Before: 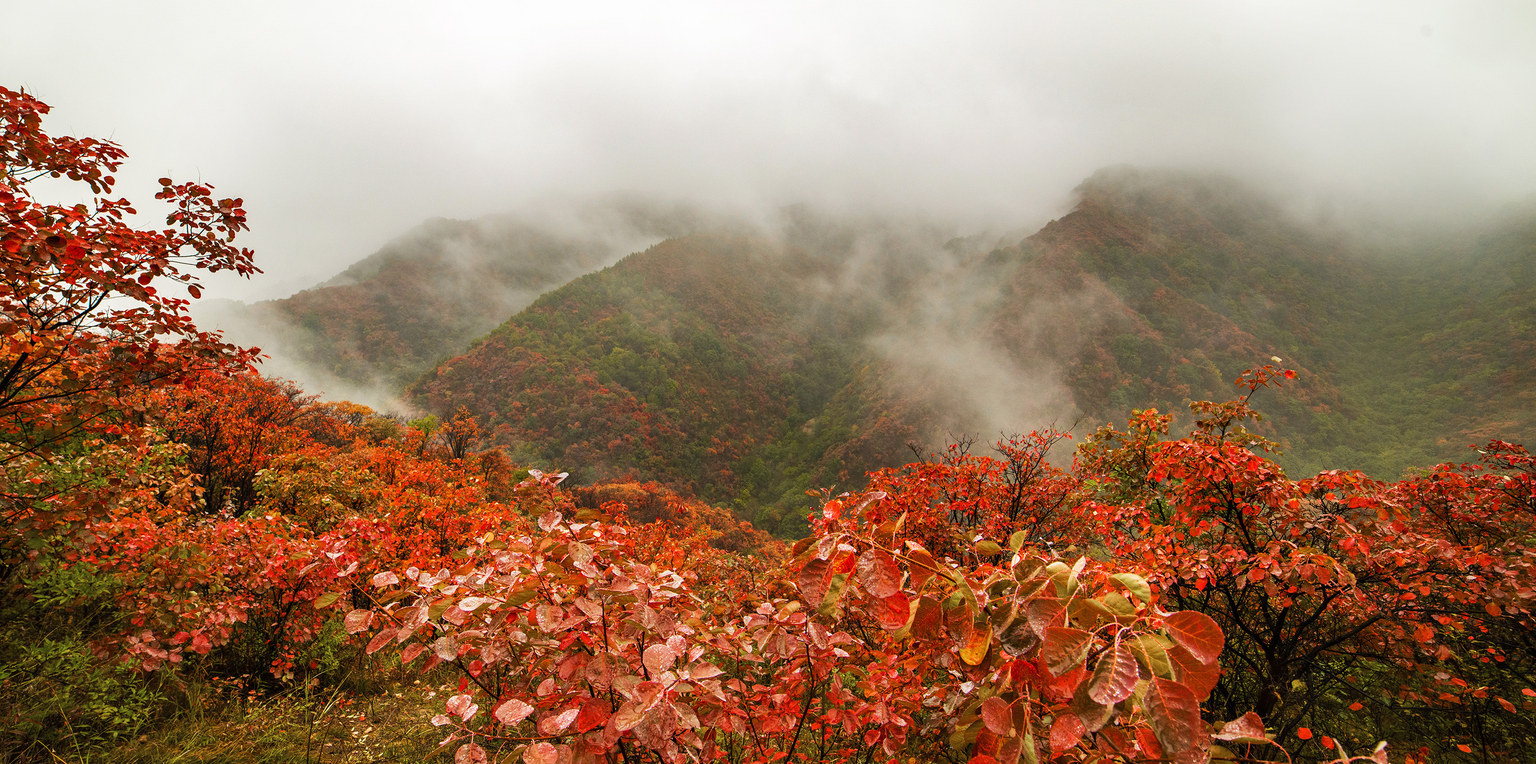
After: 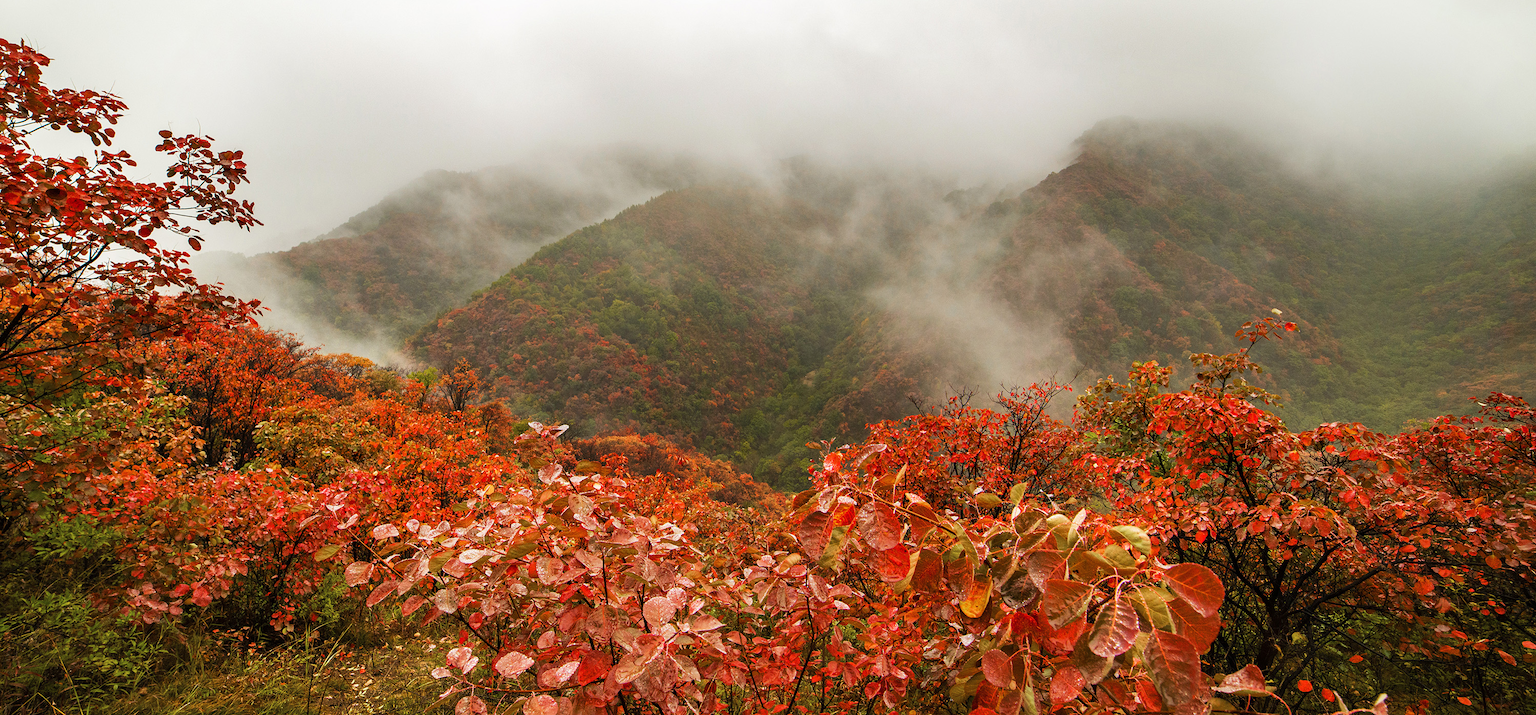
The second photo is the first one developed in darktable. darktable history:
crop and rotate: top 6.326%
